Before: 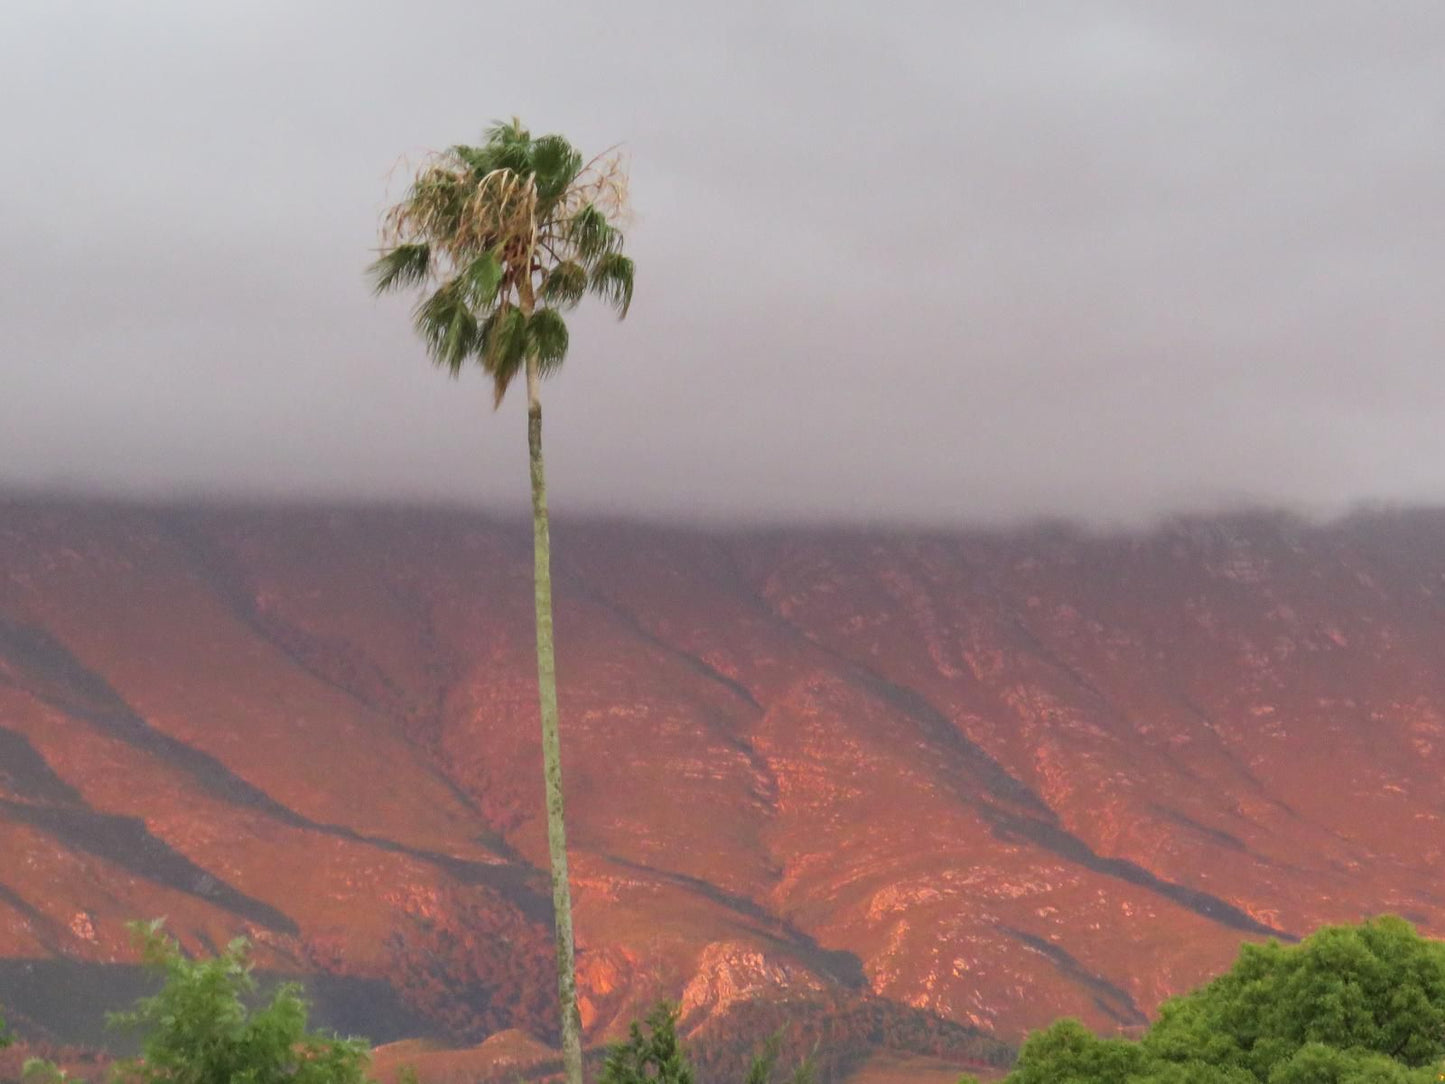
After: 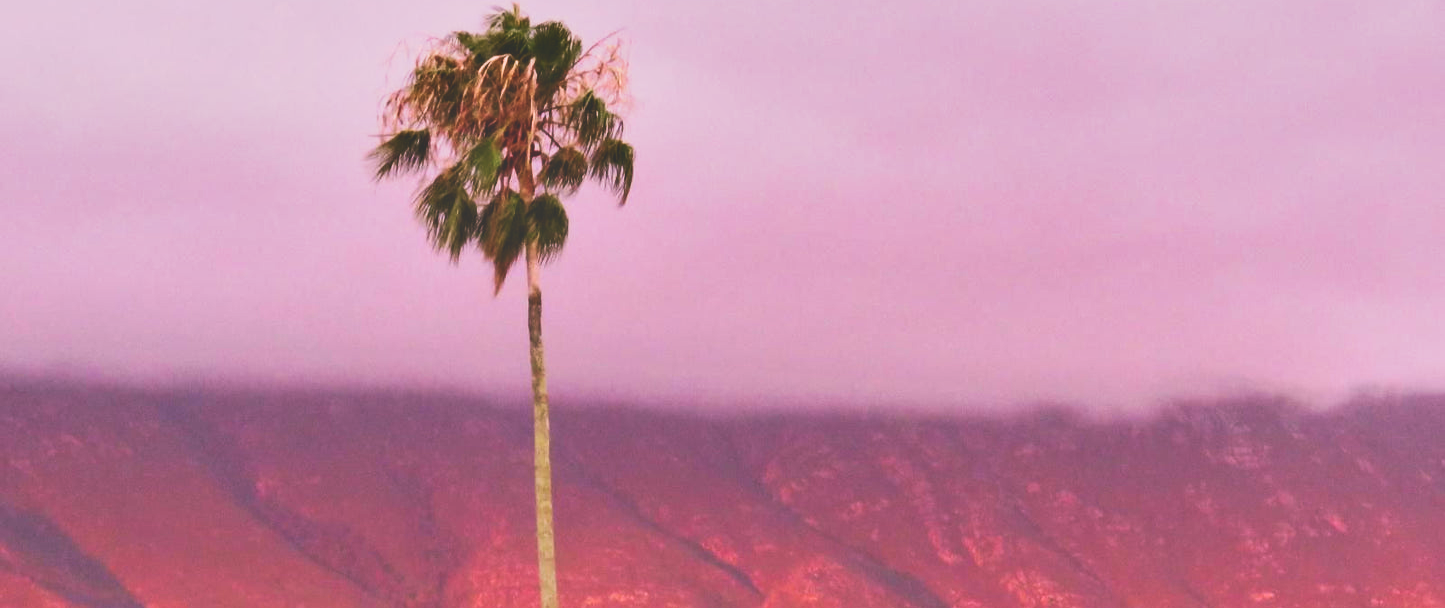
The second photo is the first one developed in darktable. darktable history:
shadows and highlights: soften with gaussian
tone curve: curves: ch0 [(0, 0) (0.003, 0.235) (0.011, 0.235) (0.025, 0.235) (0.044, 0.235) (0.069, 0.235) (0.1, 0.237) (0.136, 0.239) (0.177, 0.243) (0.224, 0.256) (0.277, 0.287) (0.335, 0.329) (0.399, 0.391) (0.468, 0.476) (0.543, 0.574) (0.623, 0.683) (0.709, 0.778) (0.801, 0.869) (0.898, 0.924) (1, 1)], preserve colors none
crop and rotate: top 10.605%, bottom 33.274%
velvia: on, module defaults
white balance: red 1.188, blue 1.11
